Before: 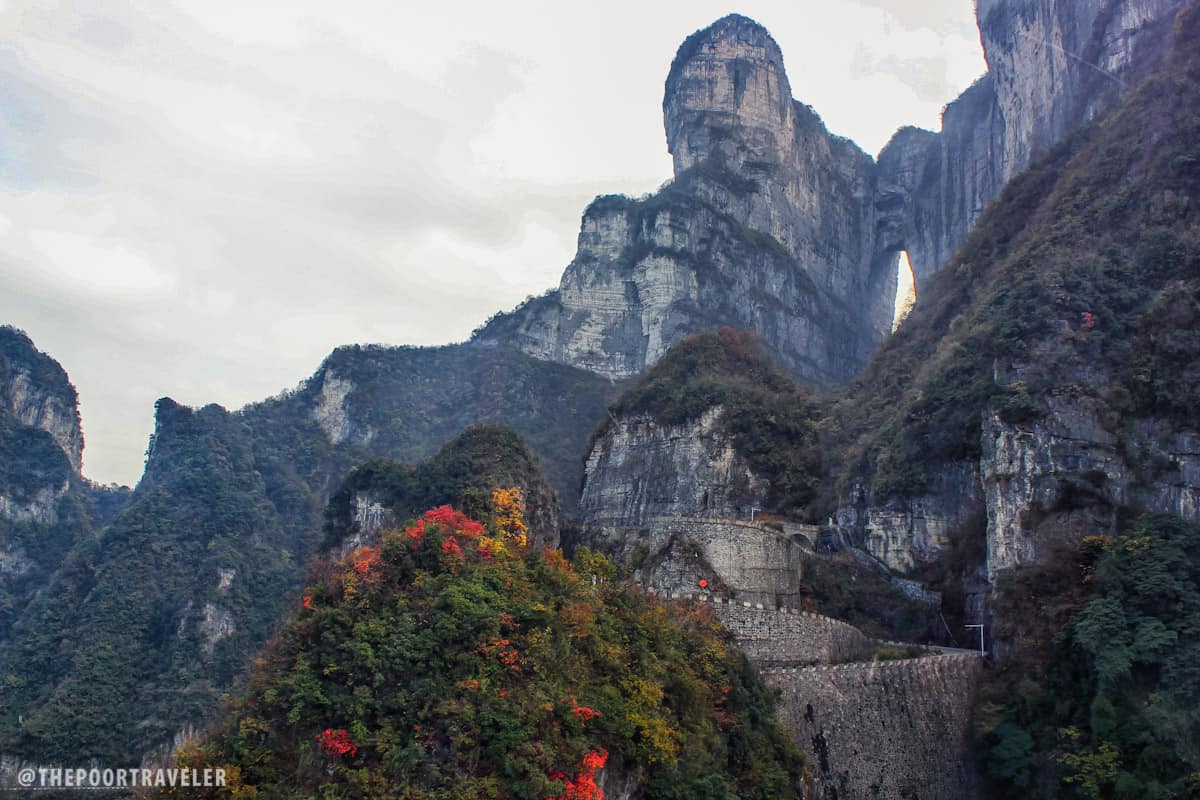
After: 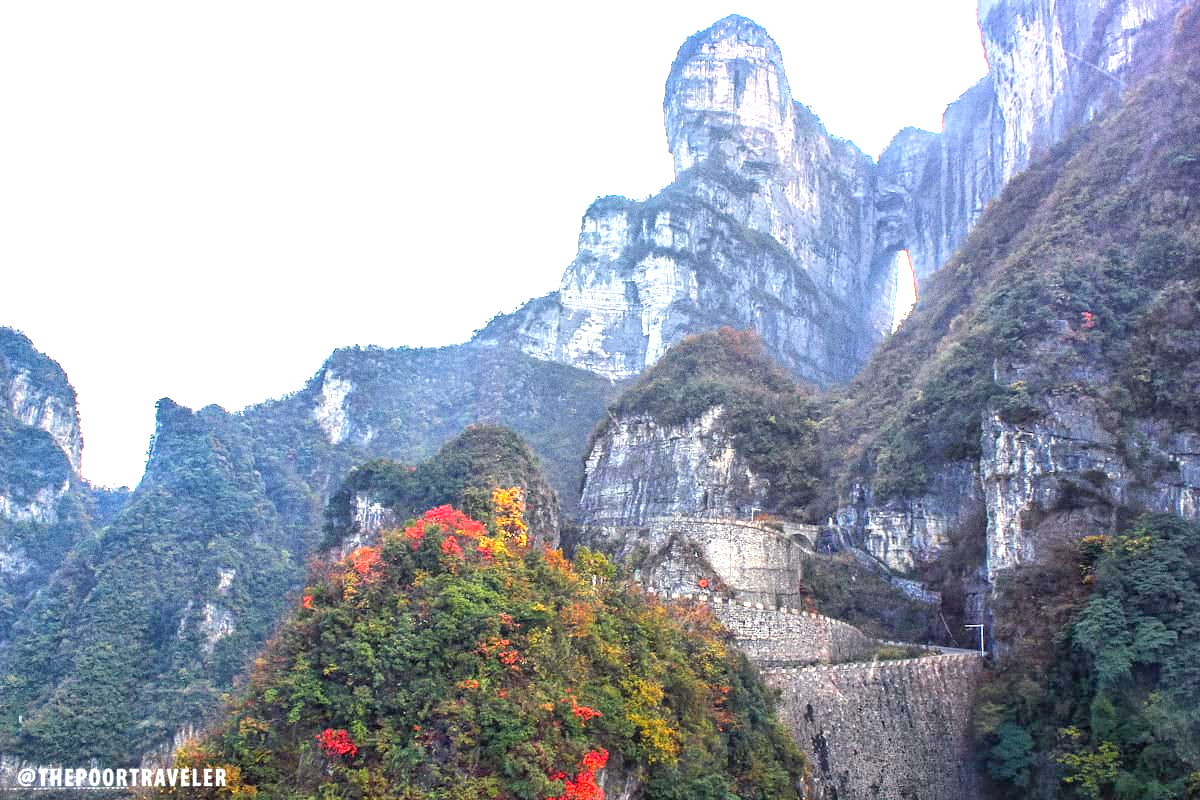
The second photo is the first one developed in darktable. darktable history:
exposure: black level correction 0.001, exposure 2 EV, compensate highlight preservation false
grain: coarseness 0.47 ISO
contrast equalizer: y [[0.439, 0.44, 0.442, 0.457, 0.493, 0.498], [0.5 ×6], [0.5 ×6], [0 ×6], [0 ×6]]
